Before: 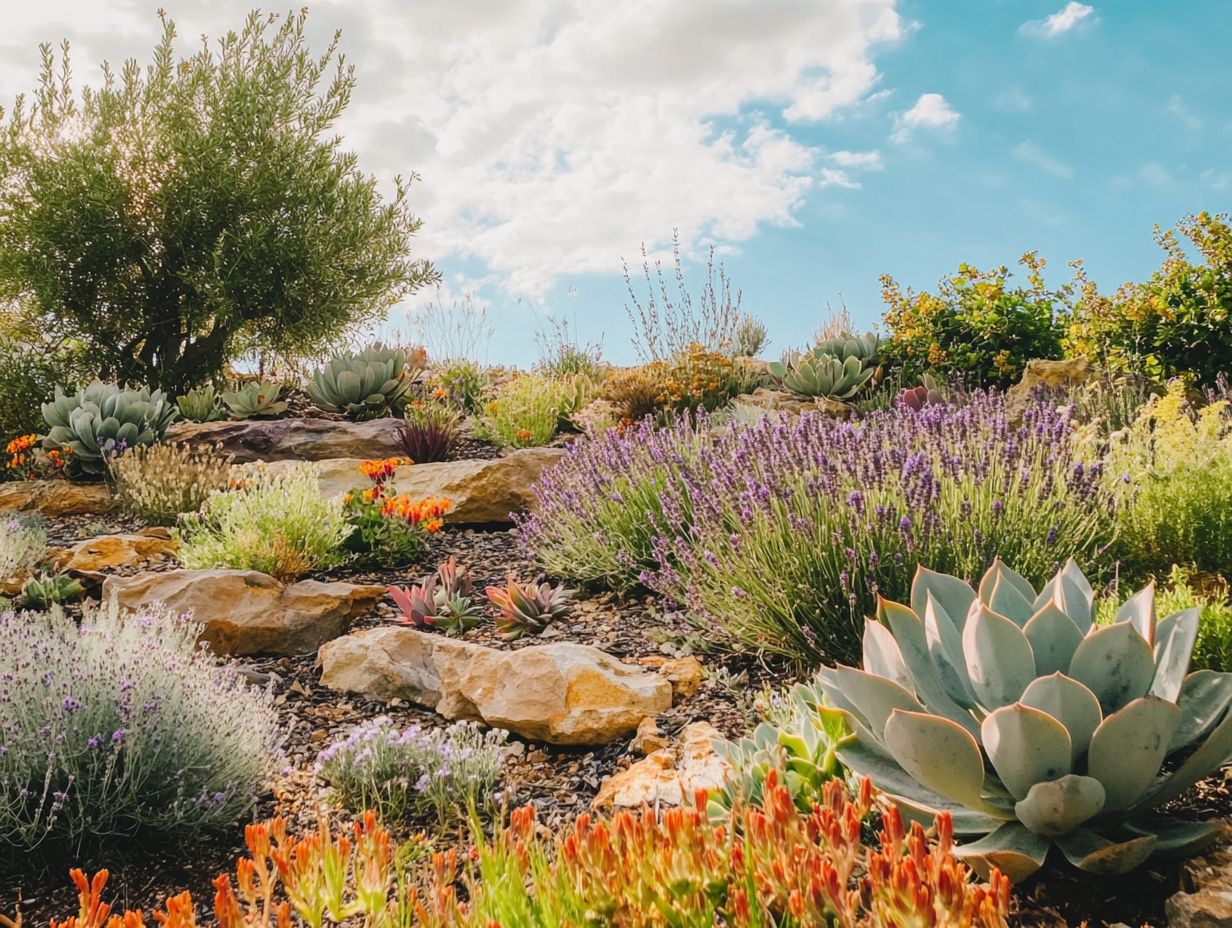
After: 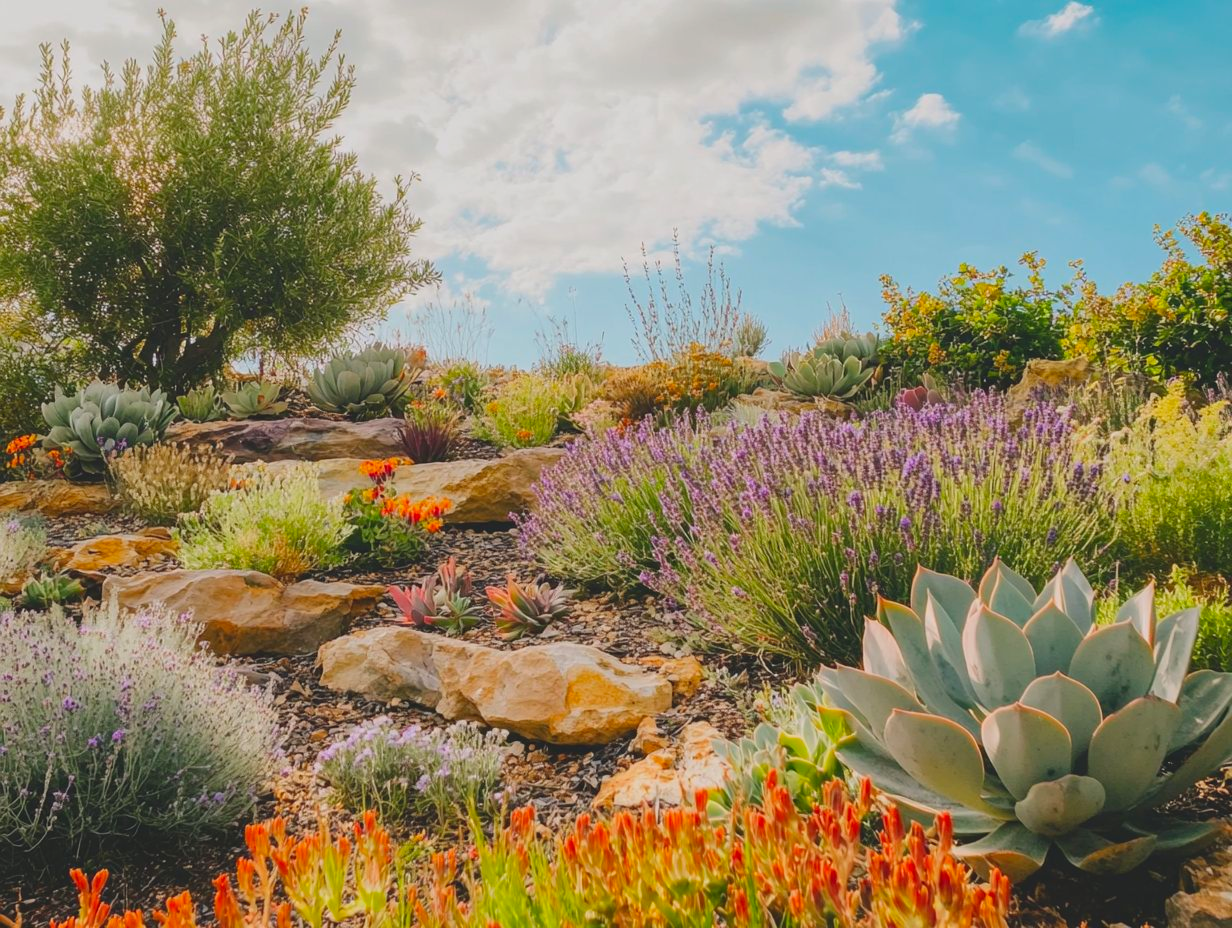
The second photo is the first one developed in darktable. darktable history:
contrast brightness saturation: contrast -0.182, saturation 0.185
